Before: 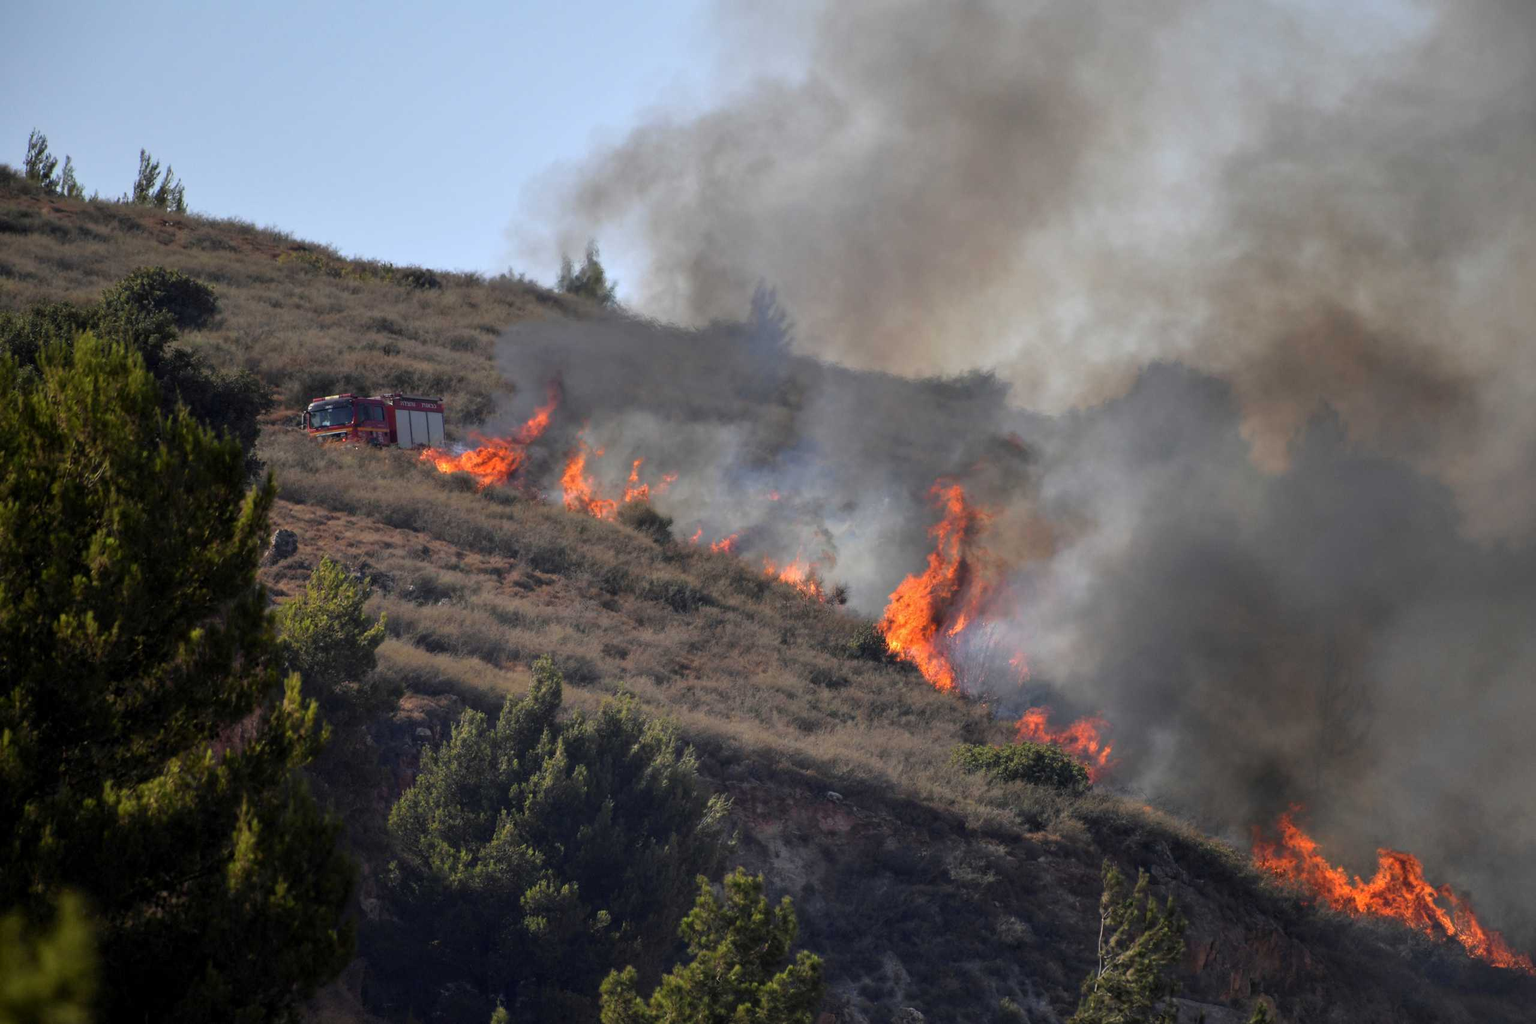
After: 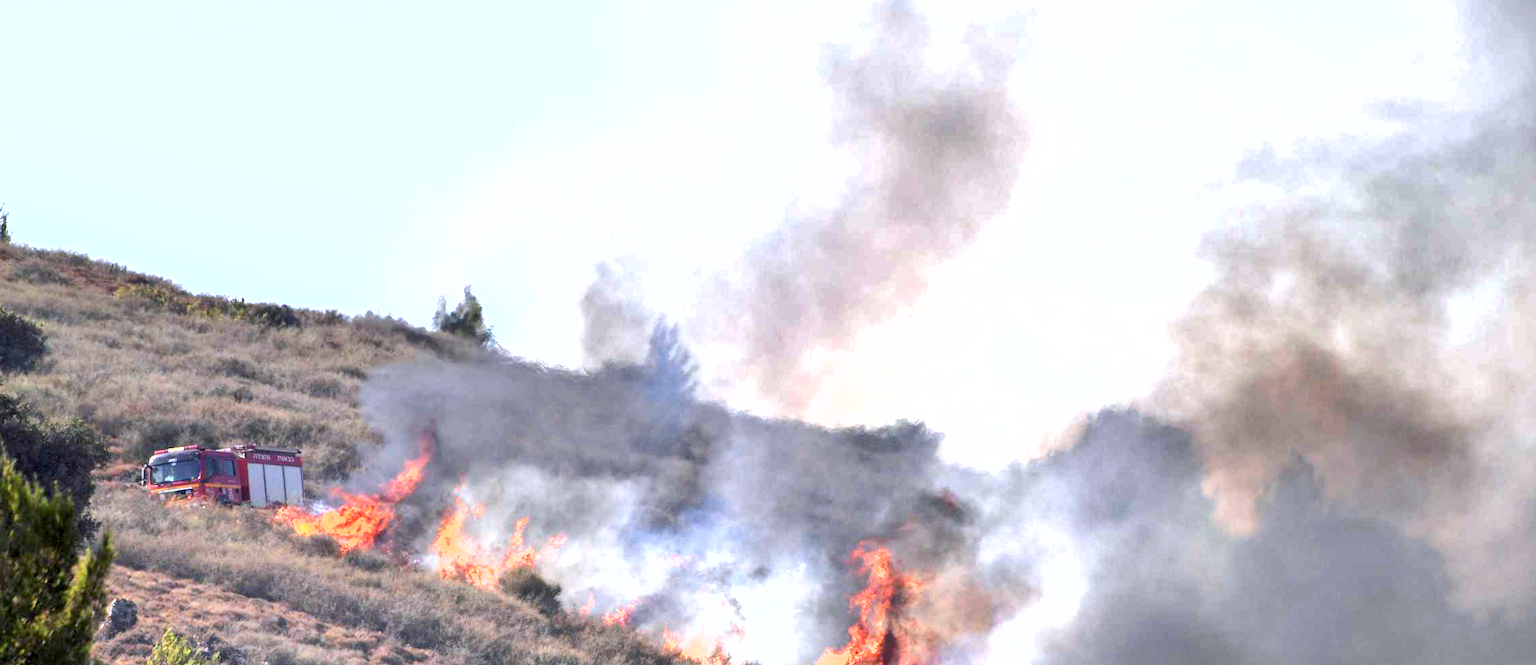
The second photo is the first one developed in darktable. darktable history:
crop and rotate: left 11.52%, bottom 42.521%
color calibration: illuminant as shot in camera, x 0.358, y 0.373, temperature 4628.91 K
exposure: black level correction 0.001, exposure 1.842 EV, compensate highlight preservation false
shadows and highlights: low approximation 0.01, soften with gaussian
